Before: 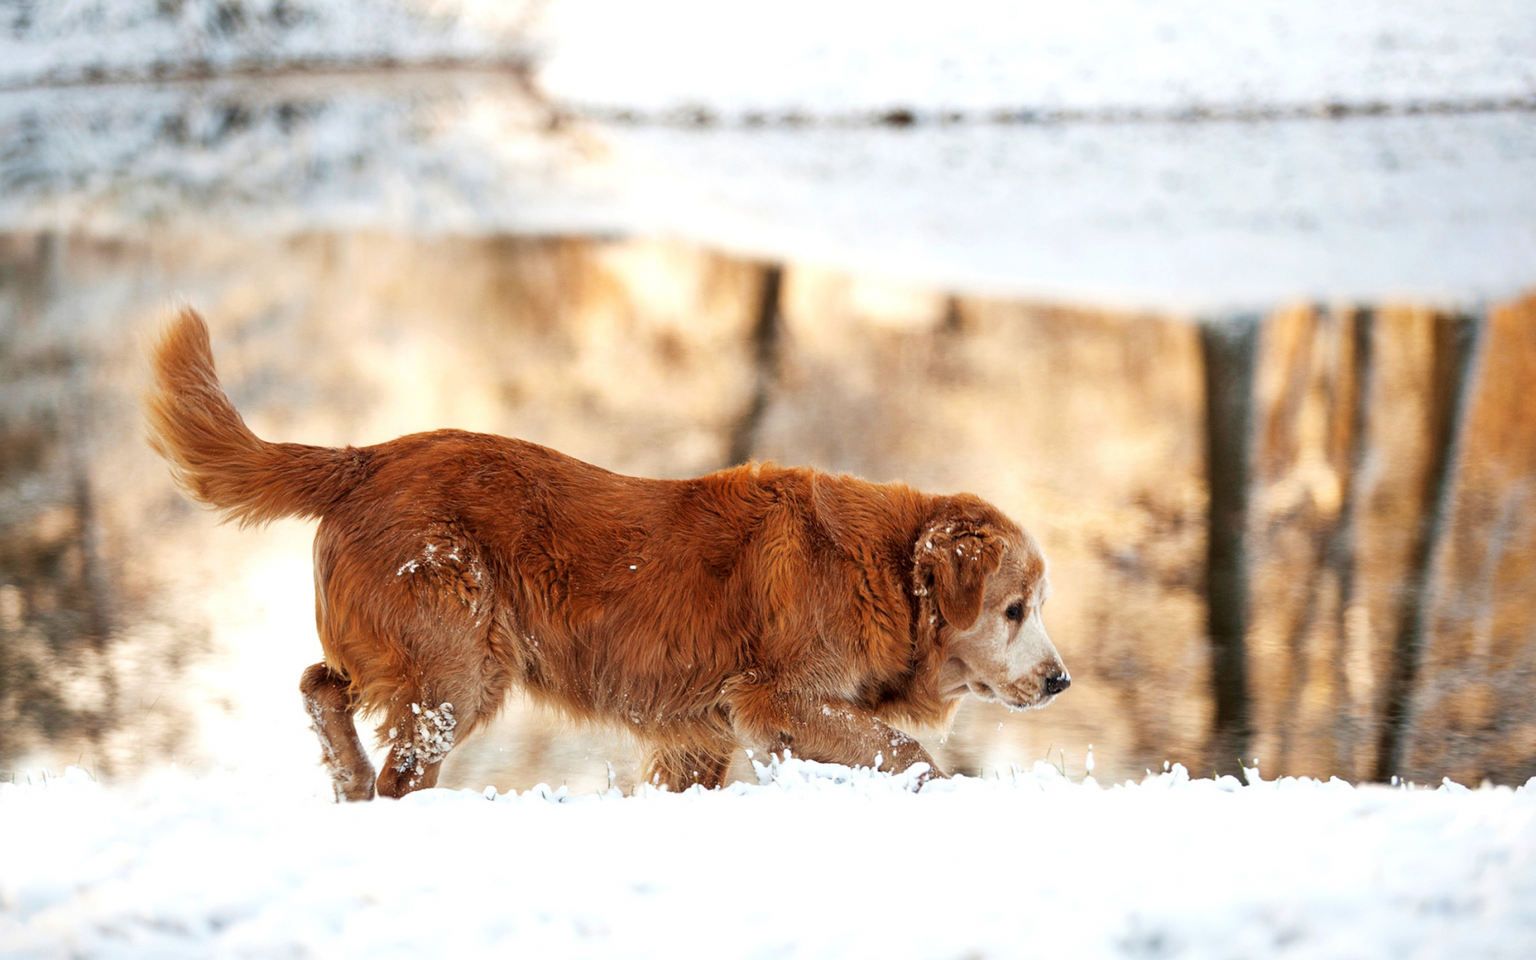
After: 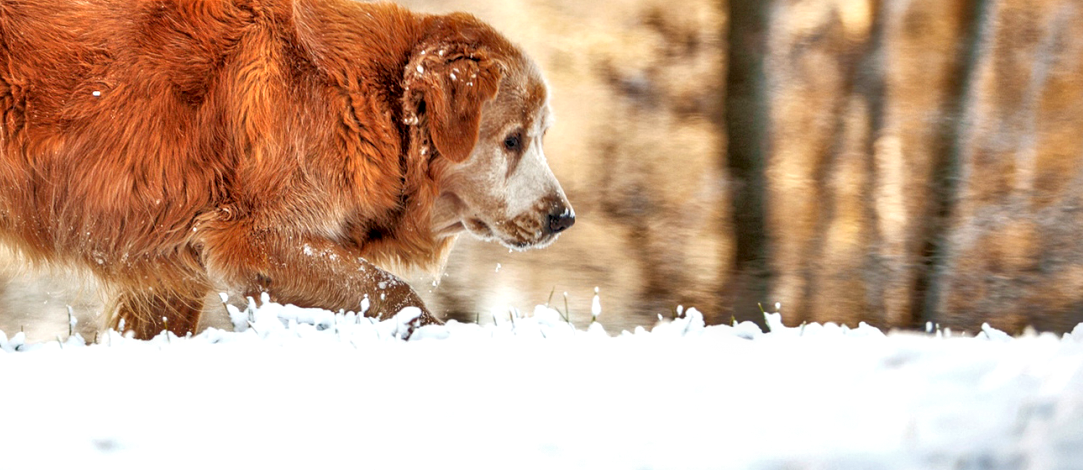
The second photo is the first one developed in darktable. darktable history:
shadows and highlights: low approximation 0.01, soften with gaussian
tone equalizer: -7 EV 0.15 EV, -6 EV 0.6 EV, -5 EV 1.15 EV, -4 EV 1.33 EV, -3 EV 1.15 EV, -2 EV 0.6 EV, -1 EV 0.15 EV, mask exposure compensation -0.5 EV
local contrast: detail 130%
crop and rotate: left 35.509%, top 50.238%, bottom 4.934%
